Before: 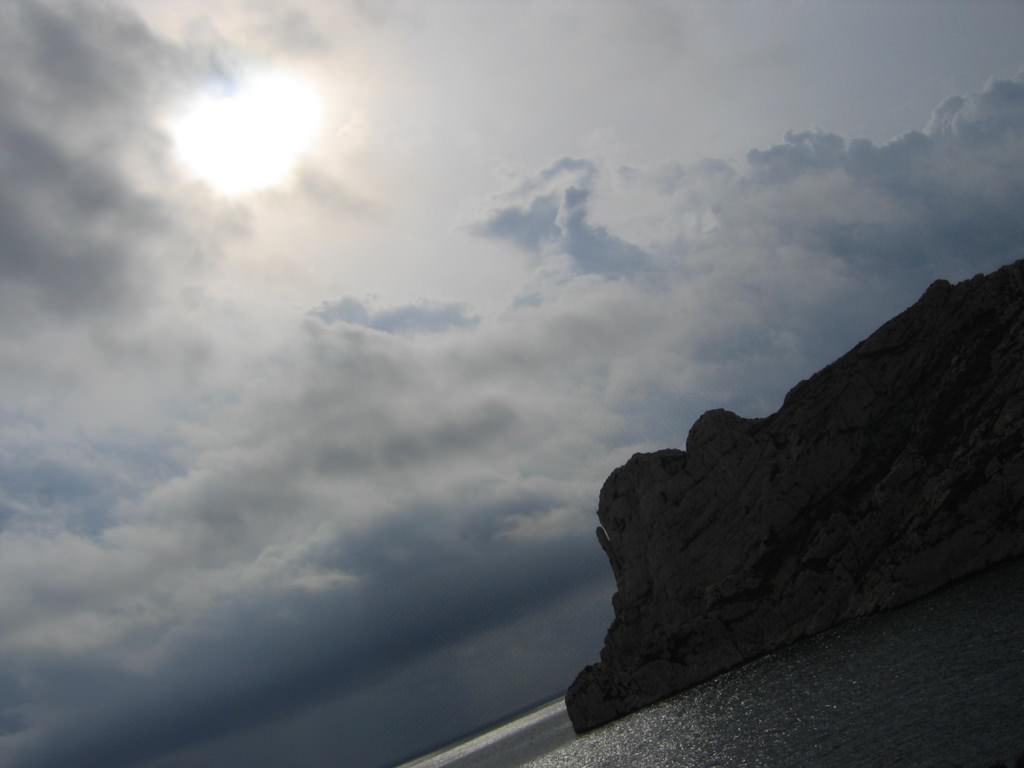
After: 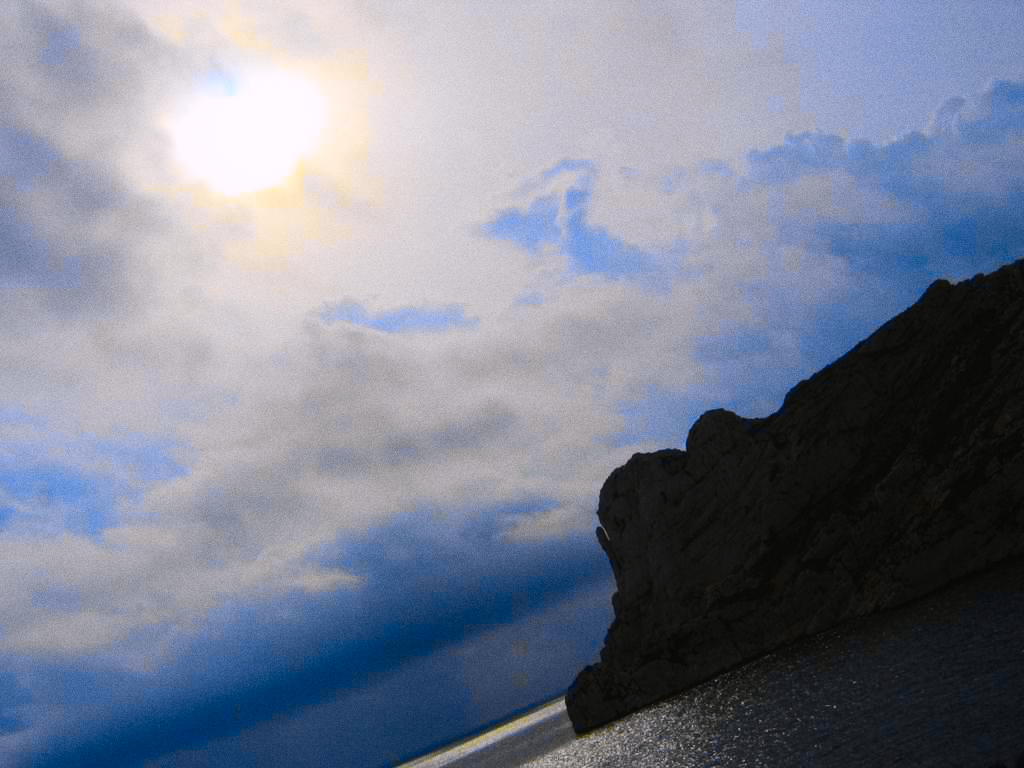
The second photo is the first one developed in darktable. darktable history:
color correction: highlights a* 1.59, highlights b* -1.7, saturation 2.48
grain: coarseness 0.09 ISO
tone curve: curves: ch0 [(0, 0.01) (0.097, 0.07) (0.204, 0.173) (0.447, 0.517) (0.539, 0.624) (0.733, 0.791) (0.879, 0.898) (1, 0.98)]; ch1 [(0, 0) (0.393, 0.415) (0.447, 0.448) (0.485, 0.494) (0.523, 0.509) (0.545, 0.544) (0.574, 0.578) (0.648, 0.674) (1, 1)]; ch2 [(0, 0) (0.369, 0.388) (0.449, 0.431) (0.499, 0.5) (0.521, 0.517) (0.53, 0.54) (0.564, 0.569) (0.674, 0.735) (1, 1)], color space Lab, independent channels, preserve colors none
bloom: size 15%, threshold 97%, strength 7%
